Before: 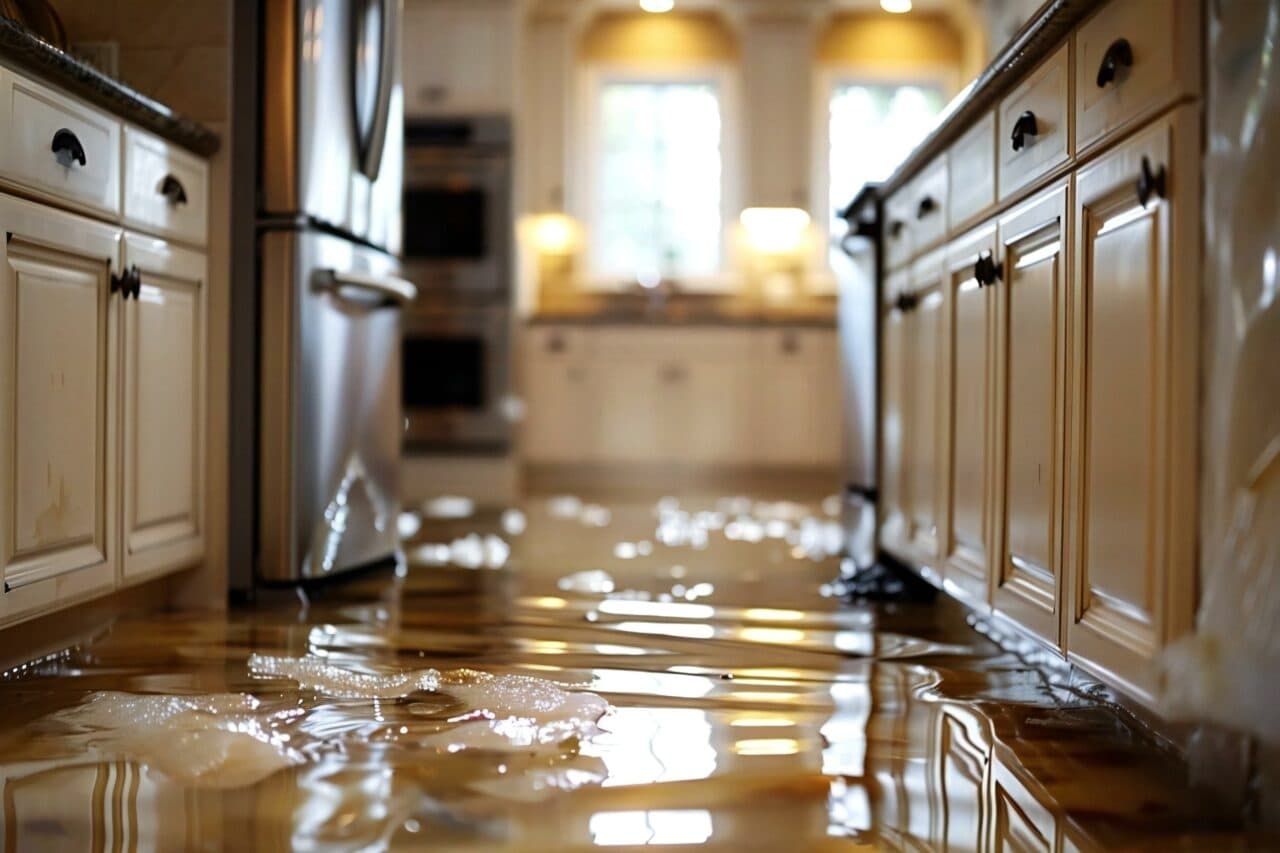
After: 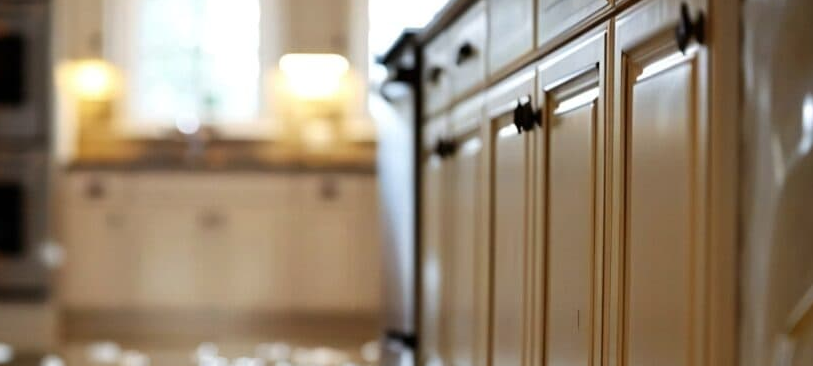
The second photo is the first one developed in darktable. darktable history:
crop: left 36.023%, top 18.12%, right 0.413%, bottom 38.894%
